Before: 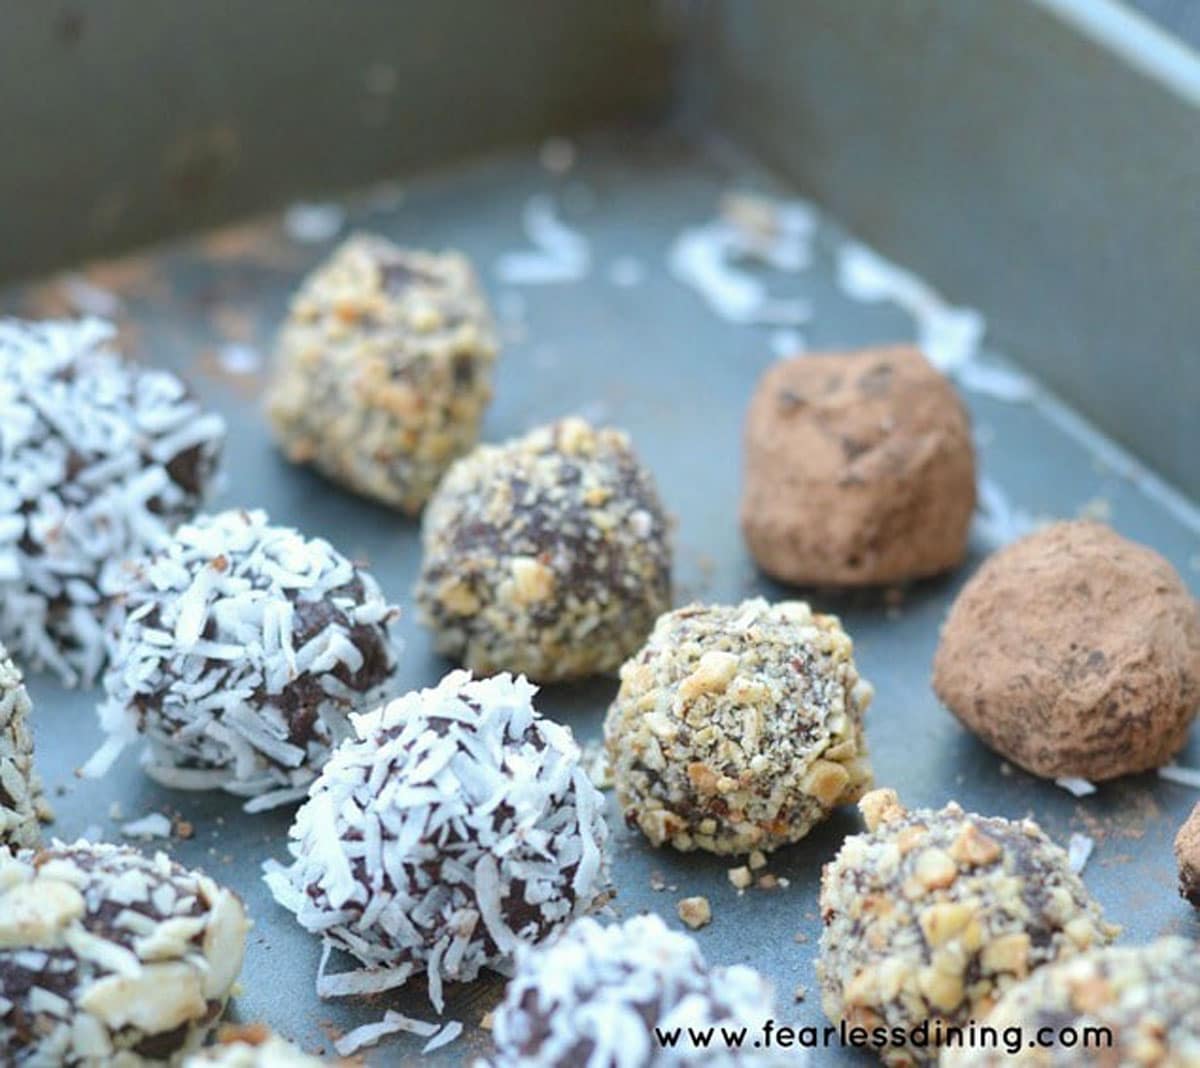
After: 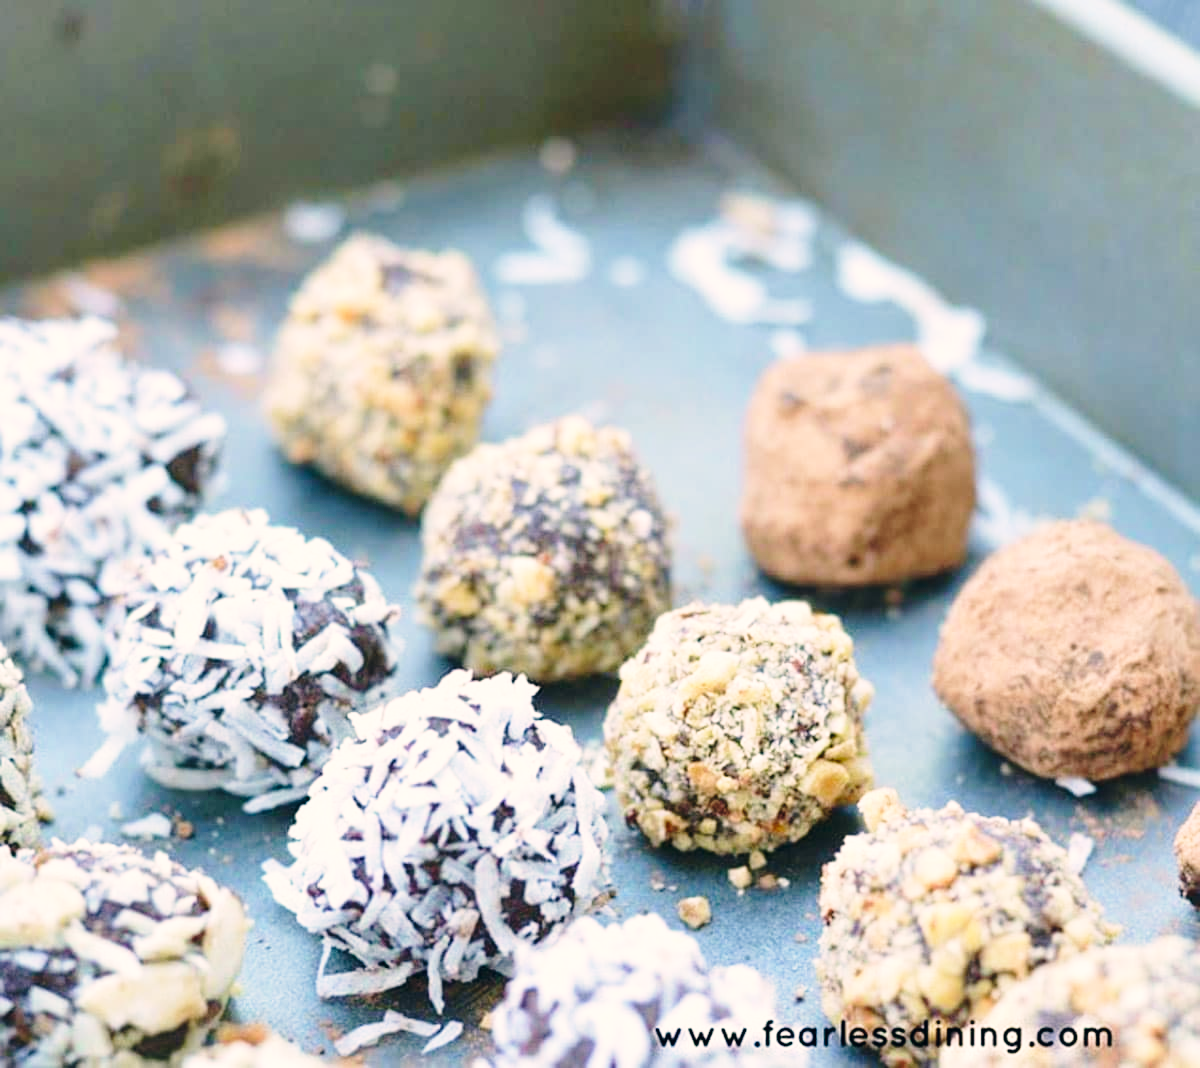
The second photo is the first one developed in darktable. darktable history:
base curve: curves: ch0 [(0, 0) (0.028, 0.03) (0.121, 0.232) (0.46, 0.748) (0.859, 0.968) (1, 1)], preserve colors none
color correction: highlights a* 5.38, highlights b* 5.27, shadows a* -4.47, shadows b* -5.05
velvia: on, module defaults
